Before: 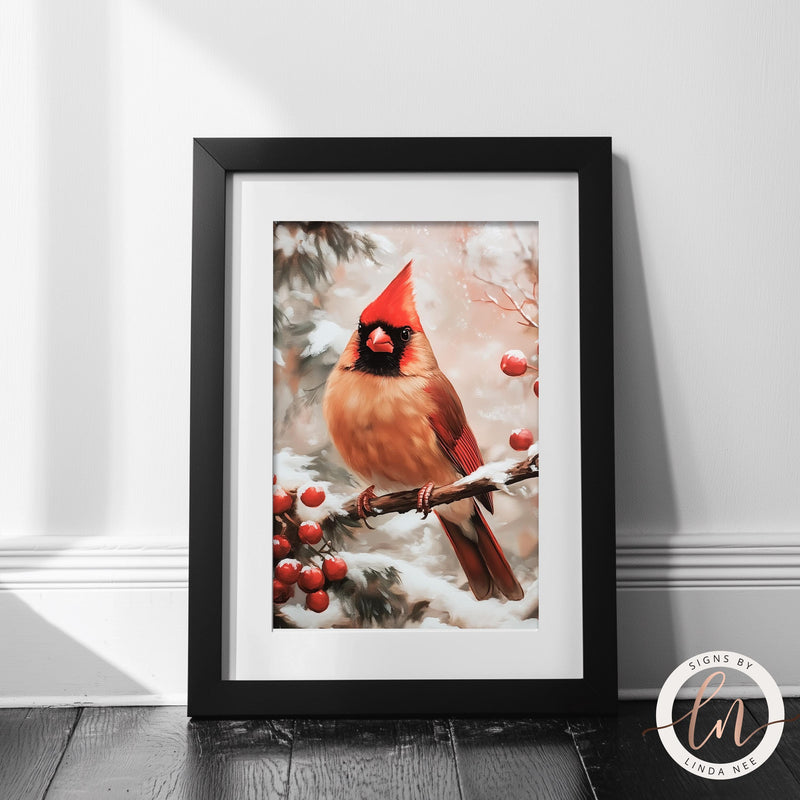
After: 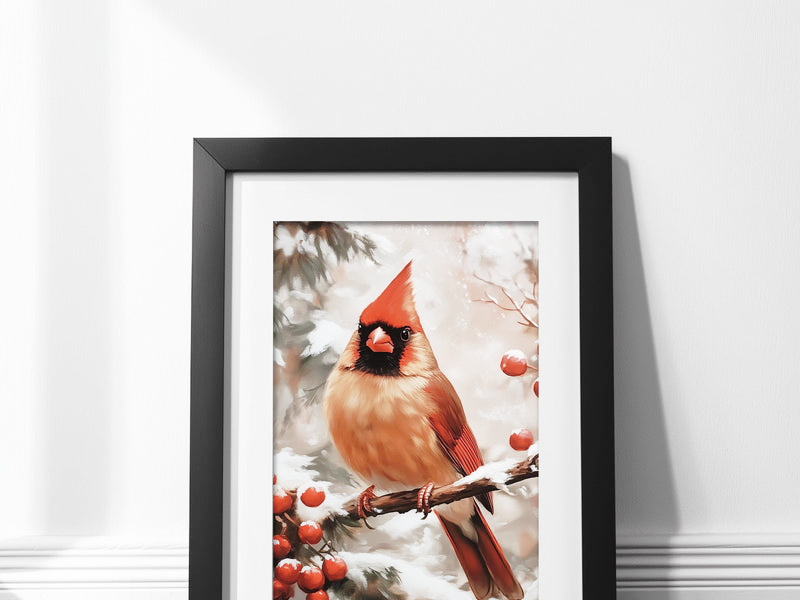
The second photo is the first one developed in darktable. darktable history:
shadows and highlights: shadows color adjustment 99.13%, highlights color adjustment 0.383%
crop: bottom 24.993%
base curve: curves: ch0 [(0, 0) (0.028, 0.03) (0.121, 0.232) (0.46, 0.748) (0.859, 0.968) (1, 1)], preserve colors none
color correction: highlights b* -0.028, saturation 0.823
